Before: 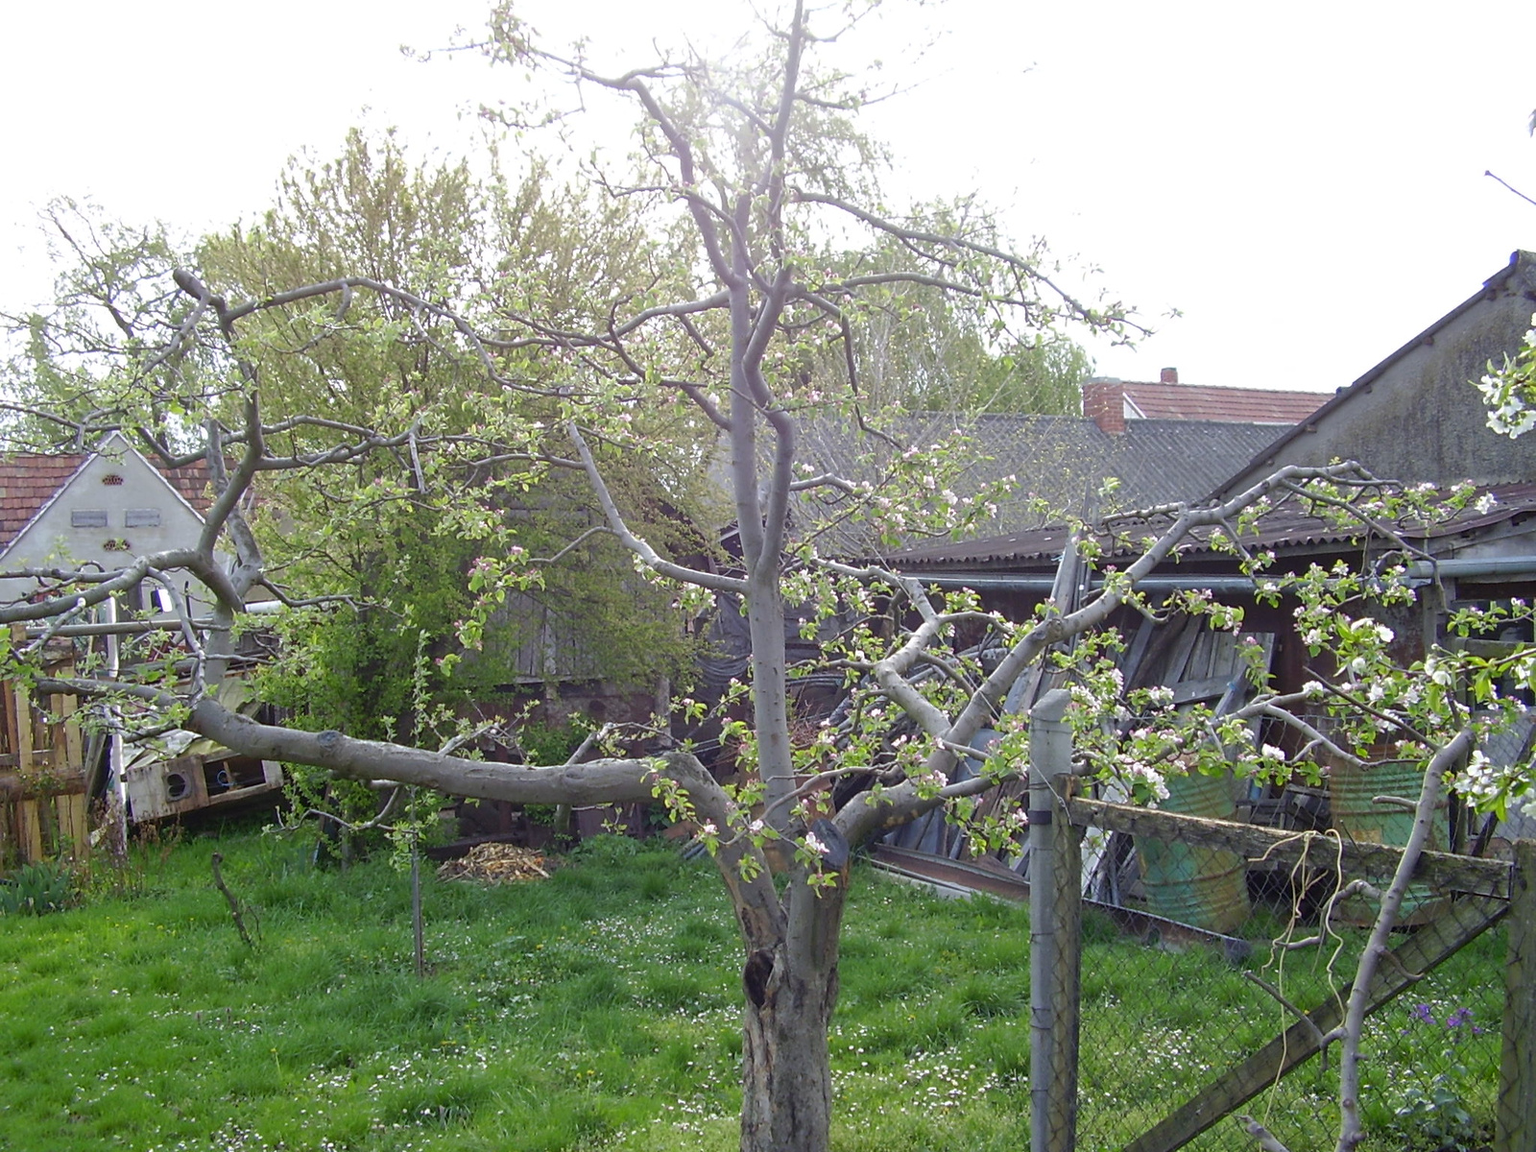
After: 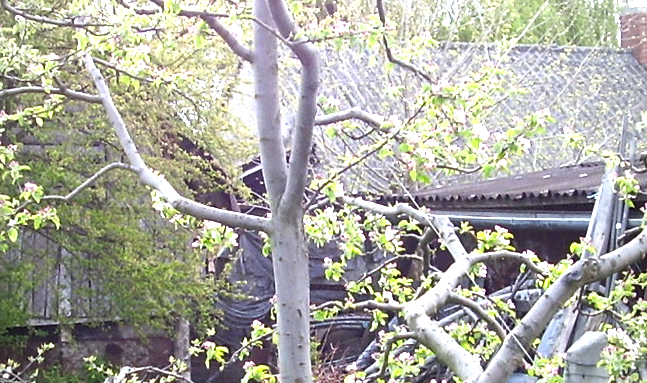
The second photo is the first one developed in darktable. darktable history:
crop: left 31.751%, top 32.172%, right 27.8%, bottom 35.83%
levels: levels [0.012, 0.367, 0.697]
contrast brightness saturation: contrast 0.15, brightness -0.01, saturation 0.1
vignetting: on, module defaults
